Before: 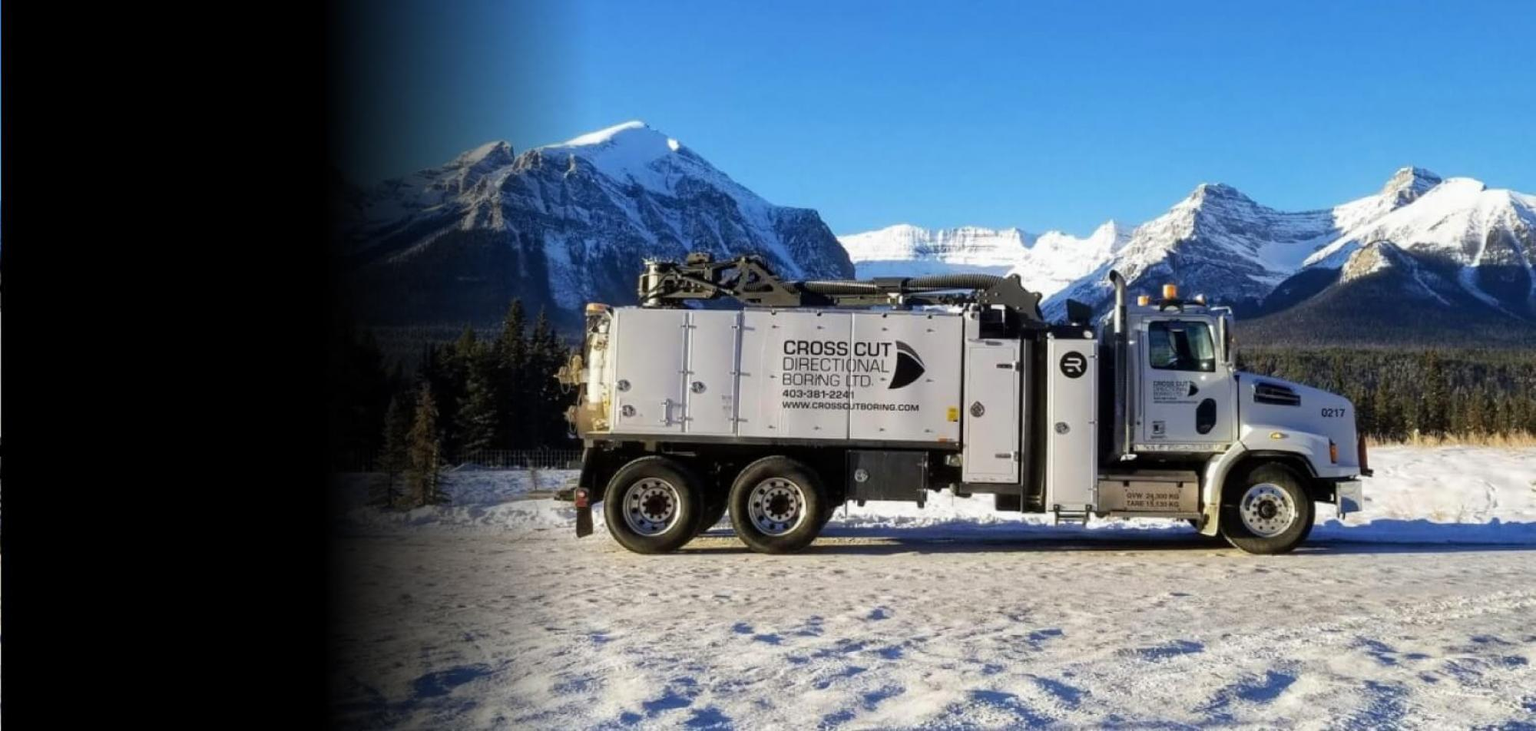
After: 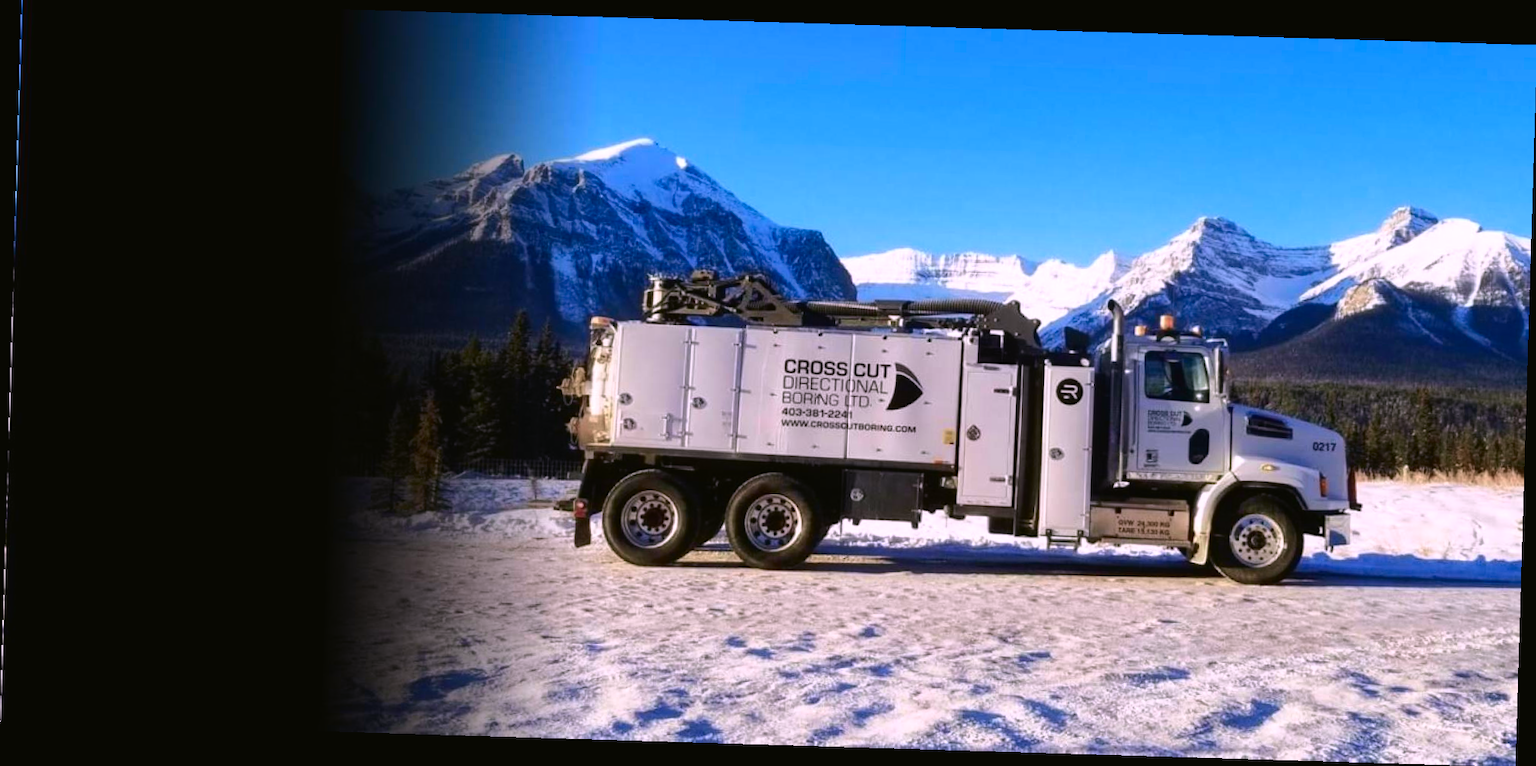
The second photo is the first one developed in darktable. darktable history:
tone curve: curves: ch0 [(0, 0.021) (0.059, 0.053) (0.212, 0.18) (0.337, 0.304) (0.495, 0.505) (0.725, 0.731) (0.89, 0.919) (1, 1)]; ch1 [(0, 0) (0.094, 0.081) (0.285, 0.299) (0.403, 0.436) (0.479, 0.475) (0.54, 0.55) (0.615, 0.637) (0.683, 0.688) (1, 1)]; ch2 [(0, 0) (0.257, 0.217) (0.434, 0.434) (0.498, 0.507) (0.527, 0.542) (0.597, 0.587) (0.658, 0.595) (1, 1)], color space Lab, independent channels, preserve colors none
white balance: red 1.066, blue 1.119
rotate and perspective: rotation 1.72°, automatic cropping off
